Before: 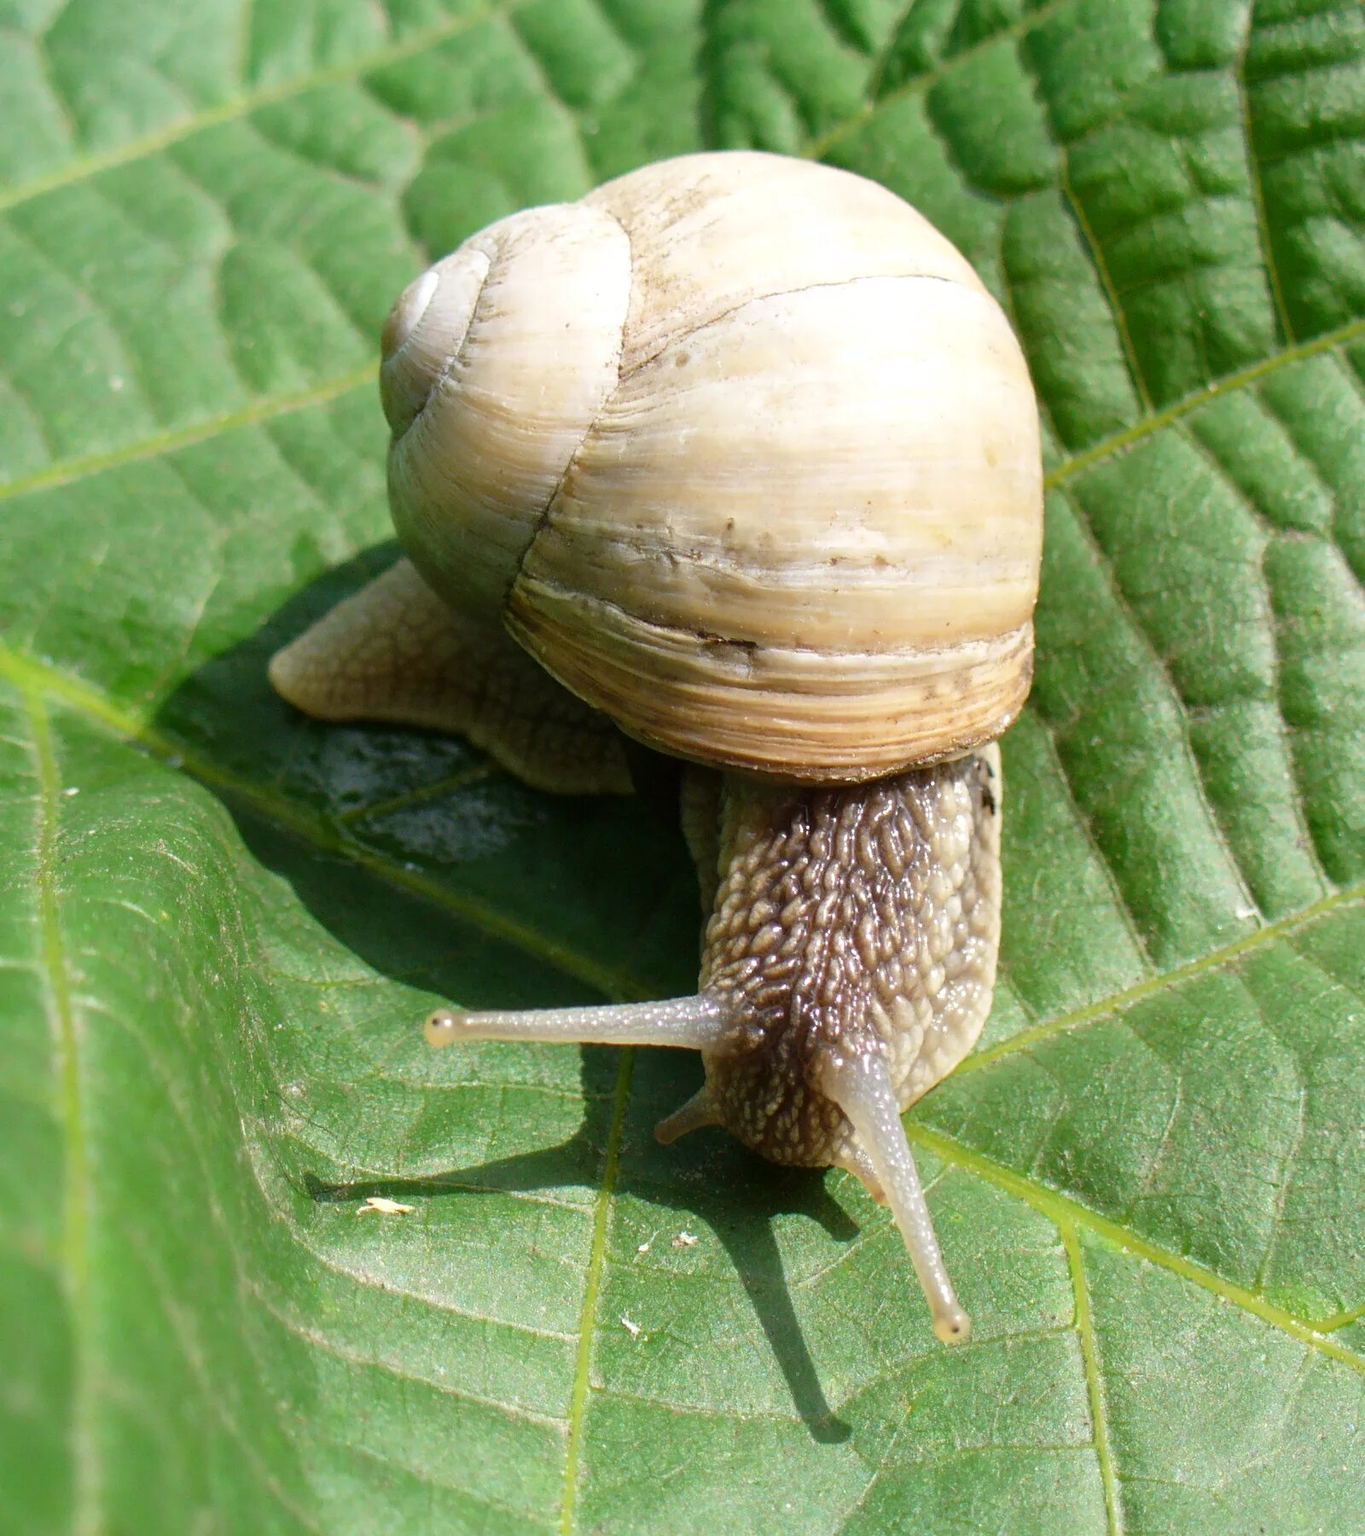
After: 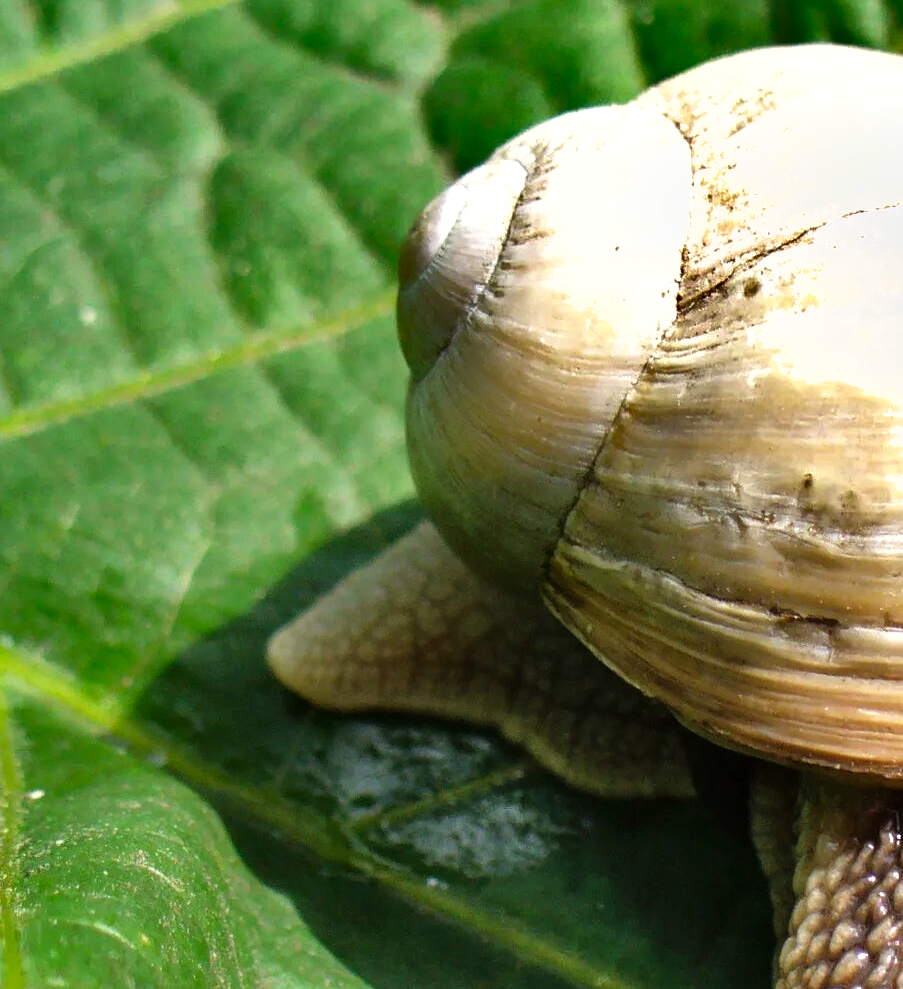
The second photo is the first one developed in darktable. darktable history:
shadows and highlights: shadows 82.35, white point adjustment -9.07, highlights -61.46, soften with gaussian
tone equalizer: -8 EV -0.723 EV, -7 EV -0.69 EV, -6 EV -0.636 EV, -5 EV -0.388 EV, -3 EV 0.405 EV, -2 EV 0.6 EV, -1 EV 0.685 EV, +0 EV 0.746 EV
crop and rotate: left 3.067%, top 7.403%, right 40.451%, bottom 37.632%
